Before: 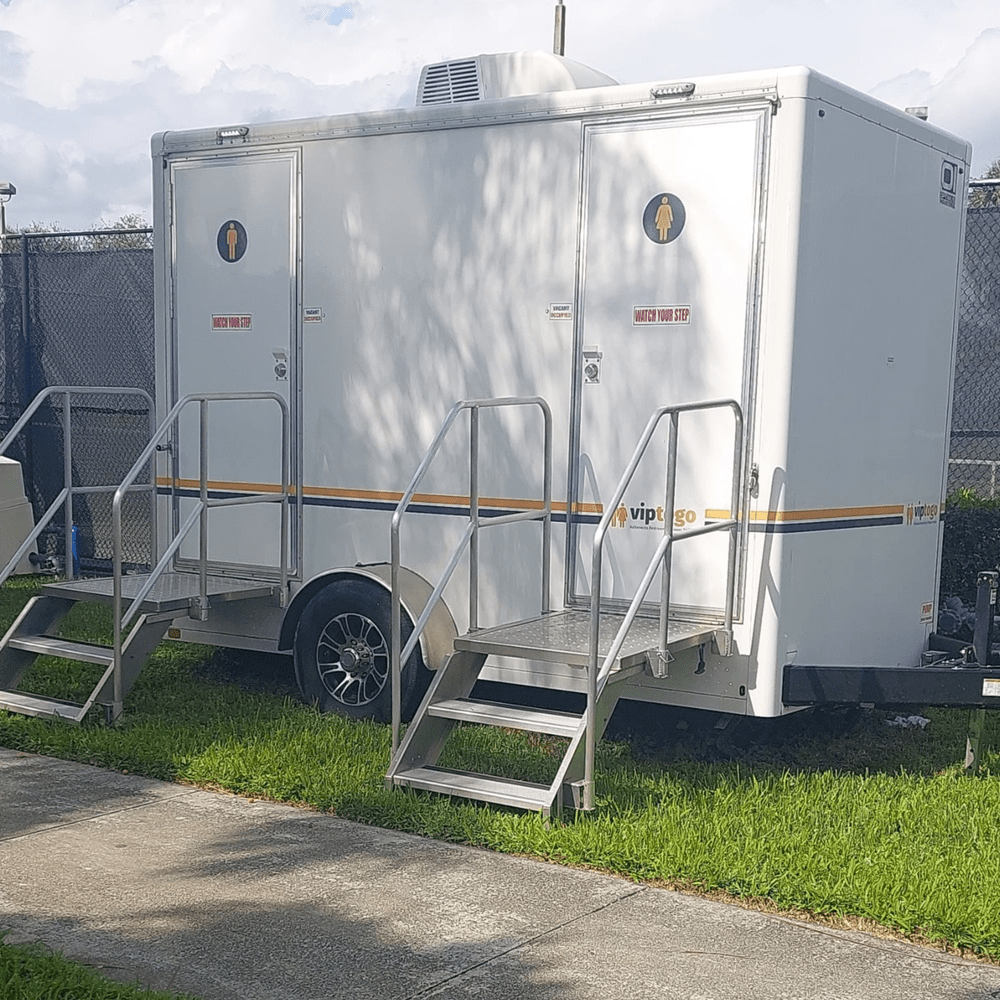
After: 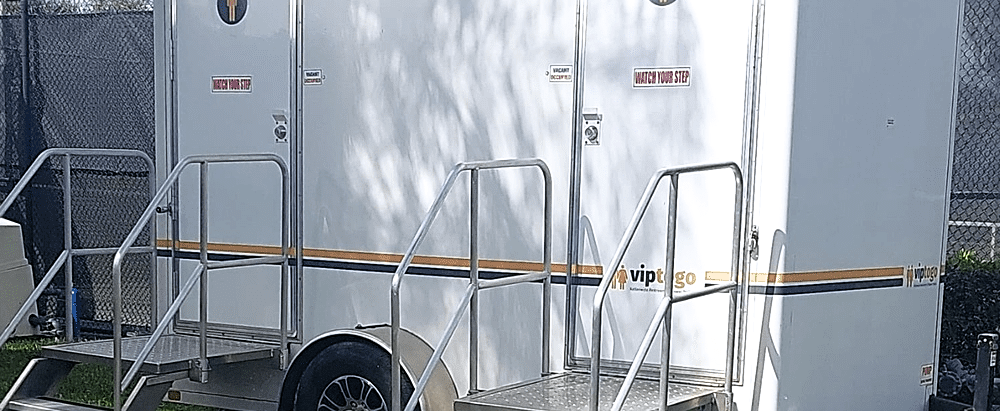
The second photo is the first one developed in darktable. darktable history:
color calibration: x 0.353, y 0.368, temperature 4727.62 K
crop and rotate: top 23.892%, bottom 34.919%
filmic rgb: black relative exposure -8.25 EV, white relative exposure 2.2 EV, target white luminance 99.919%, hardness 7.13, latitude 74.94%, contrast 1.316, highlights saturation mix -1.91%, shadows ↔ highlights balance 30.47%, iterations of high-quality reconstruction 0
sharpen: on, module defaults
